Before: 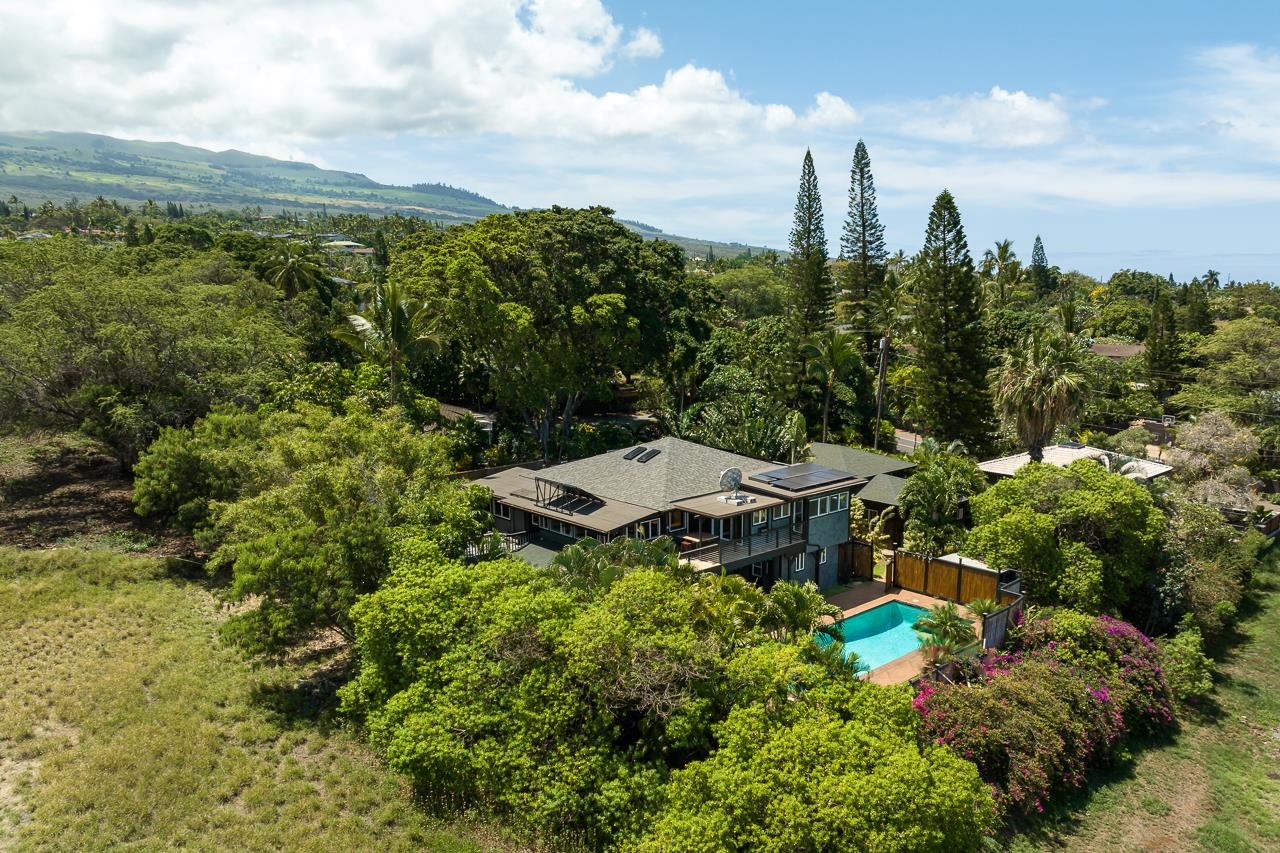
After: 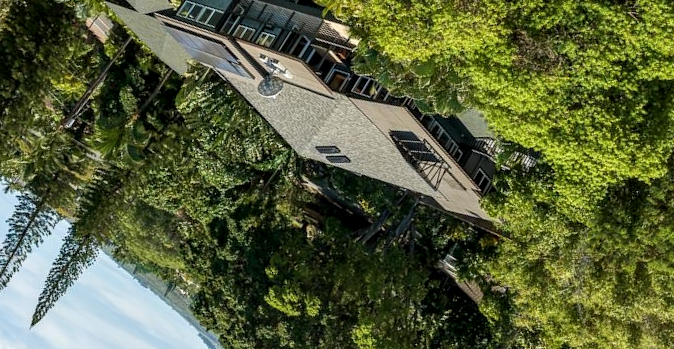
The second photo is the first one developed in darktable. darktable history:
crop and rotate: angle 148.34°, left 9.156%, top 15.658%, right 4.517%, bottom 17.141%
local contrast: detail 130%
